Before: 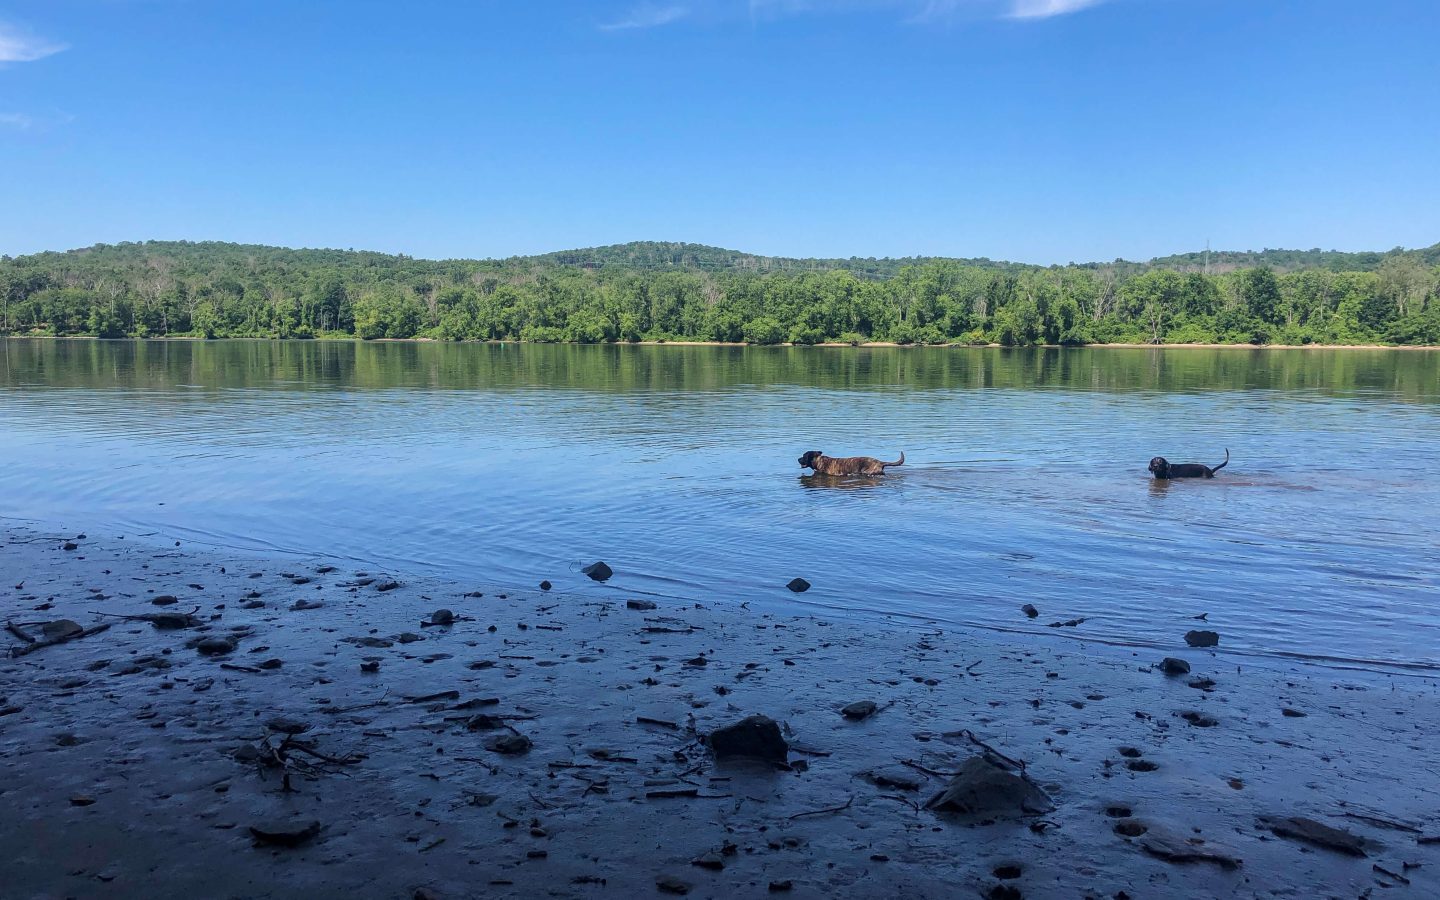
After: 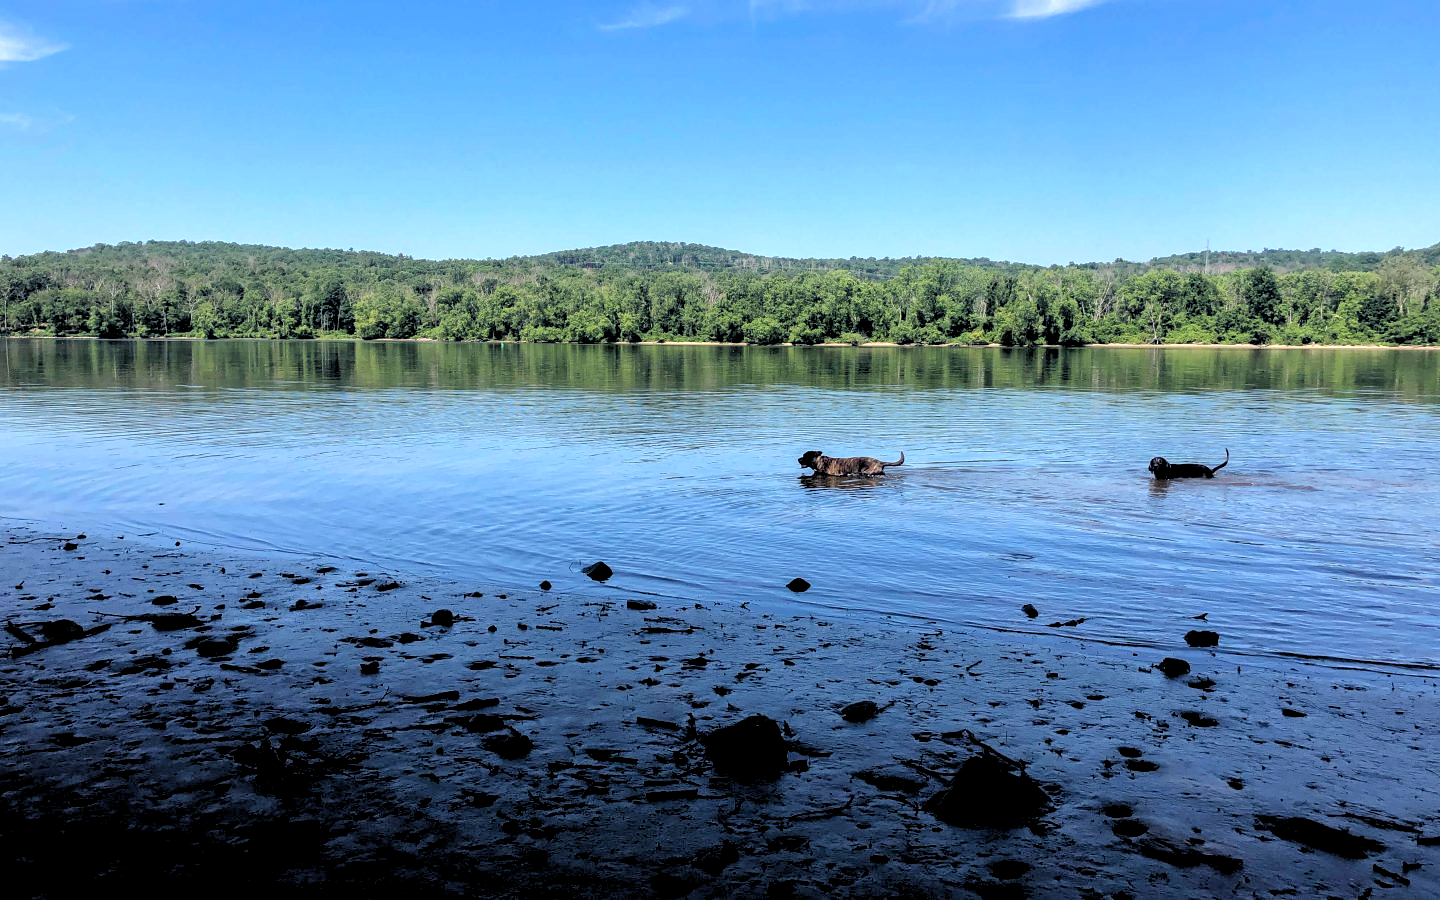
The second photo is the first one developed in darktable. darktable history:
levels: mode automatic, black 0.023%, white 99.97%, levels [0.062, 0.494, 0.925]
rgb levels: levels [[0.034, 0.472, 0.904], [0, 0.5, 1], [0, 0.5, 1]]
